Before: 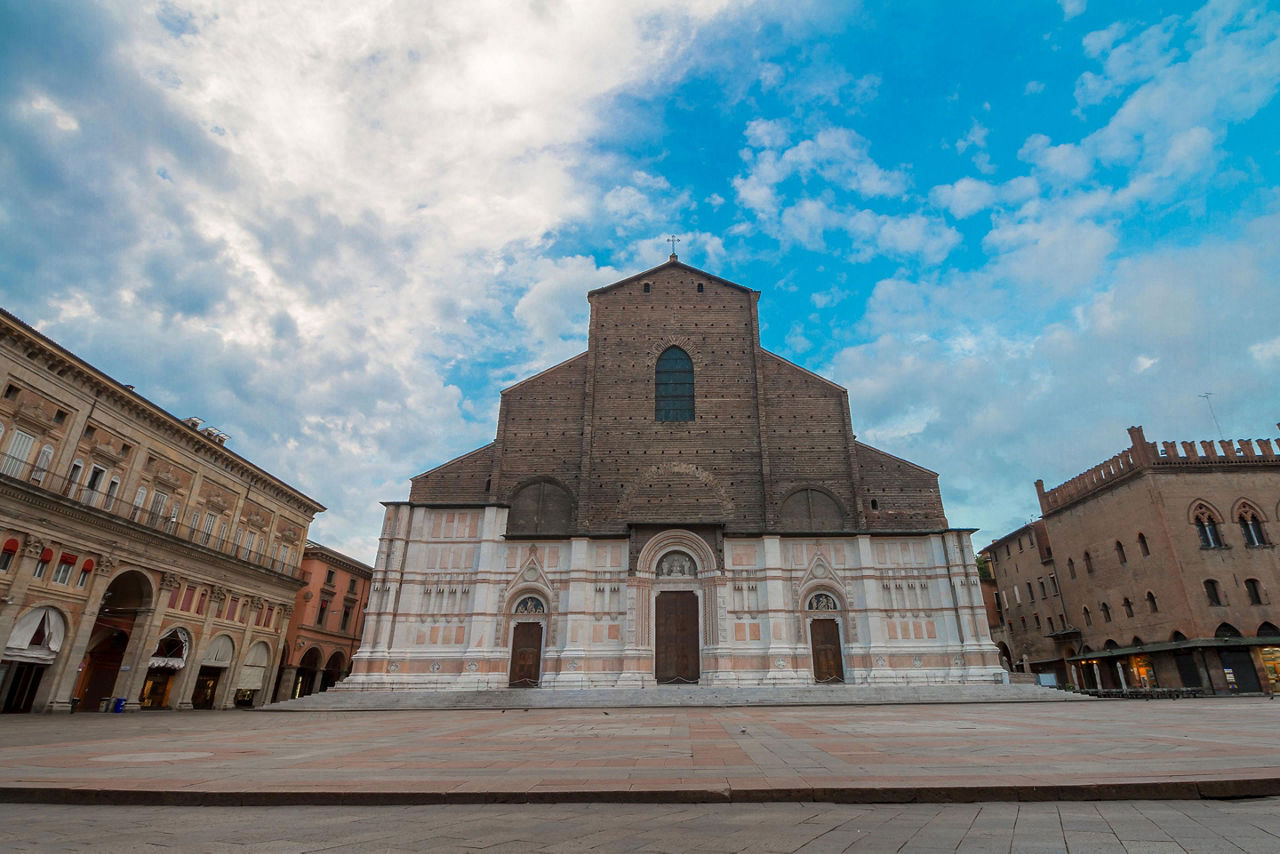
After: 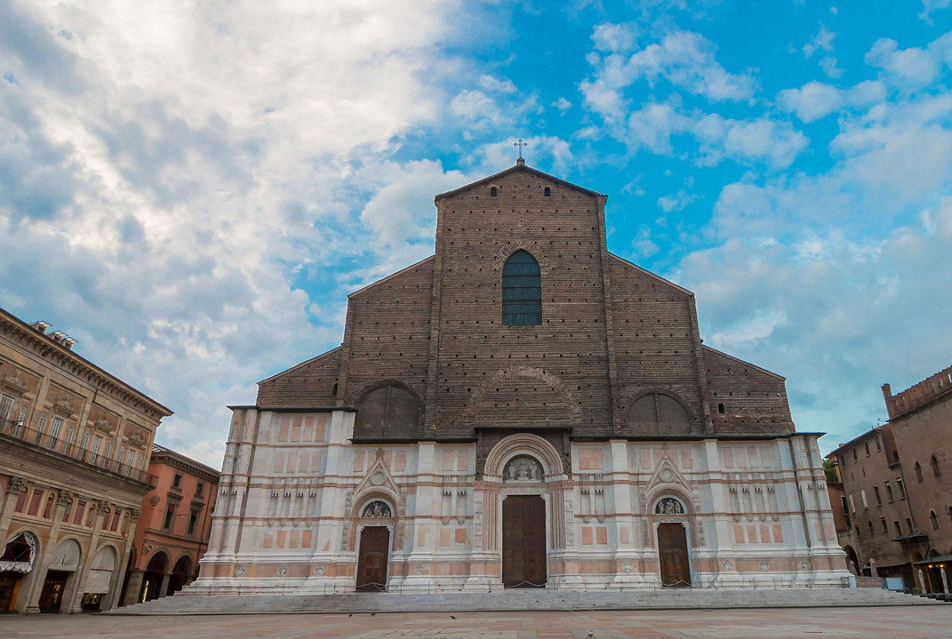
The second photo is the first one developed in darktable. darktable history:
crop and rotate: left 12.025%, top 11.403%, right 13.576%, bottom 13.685%
